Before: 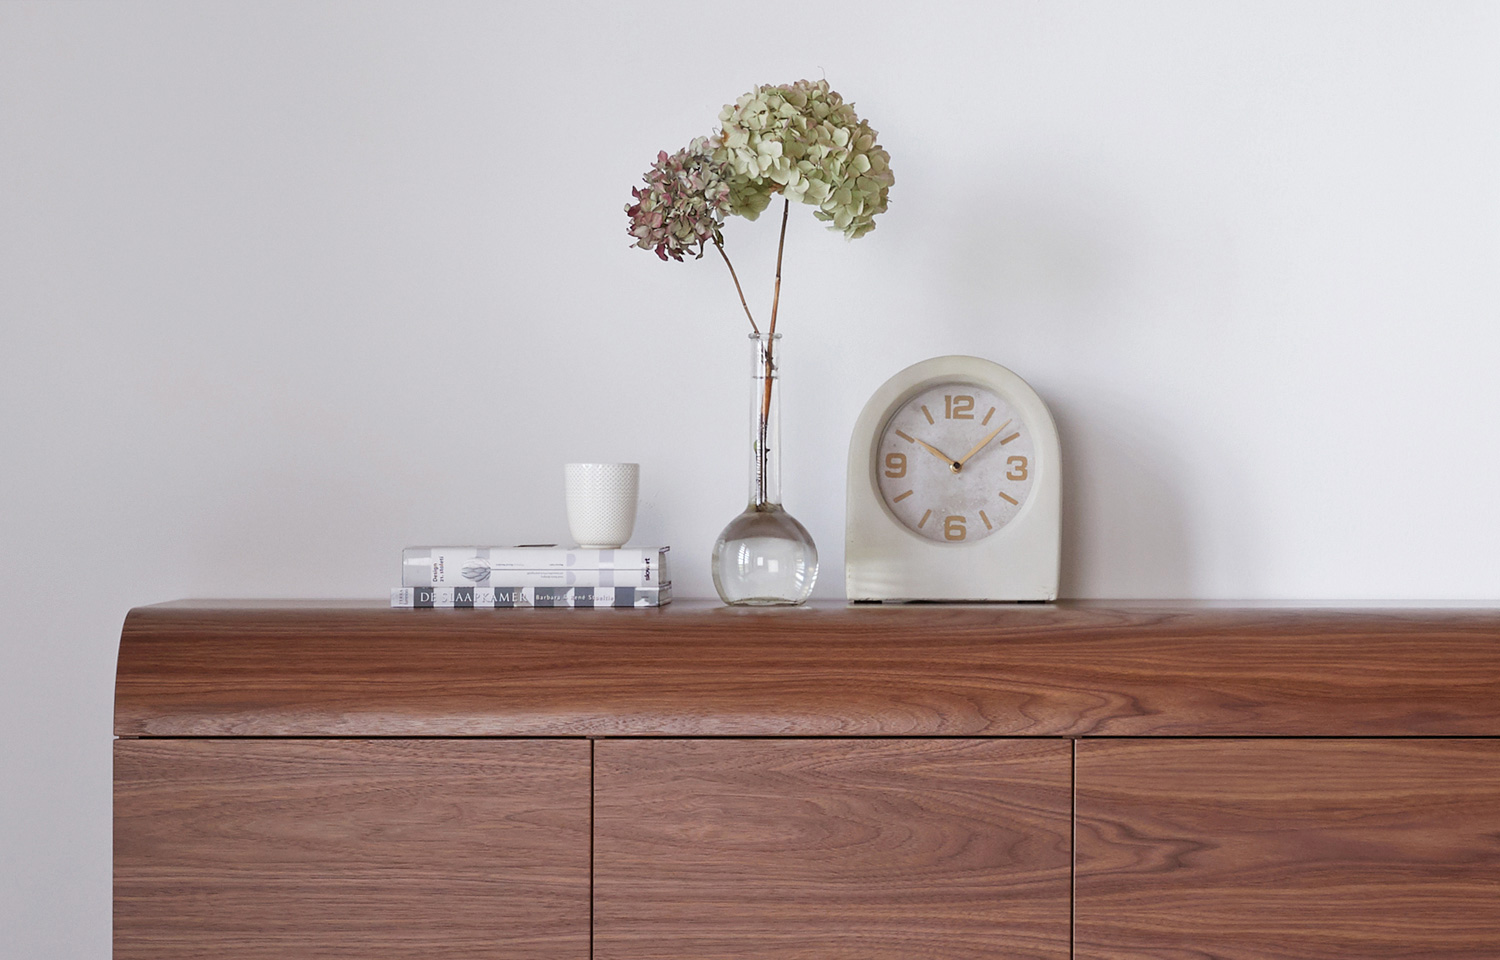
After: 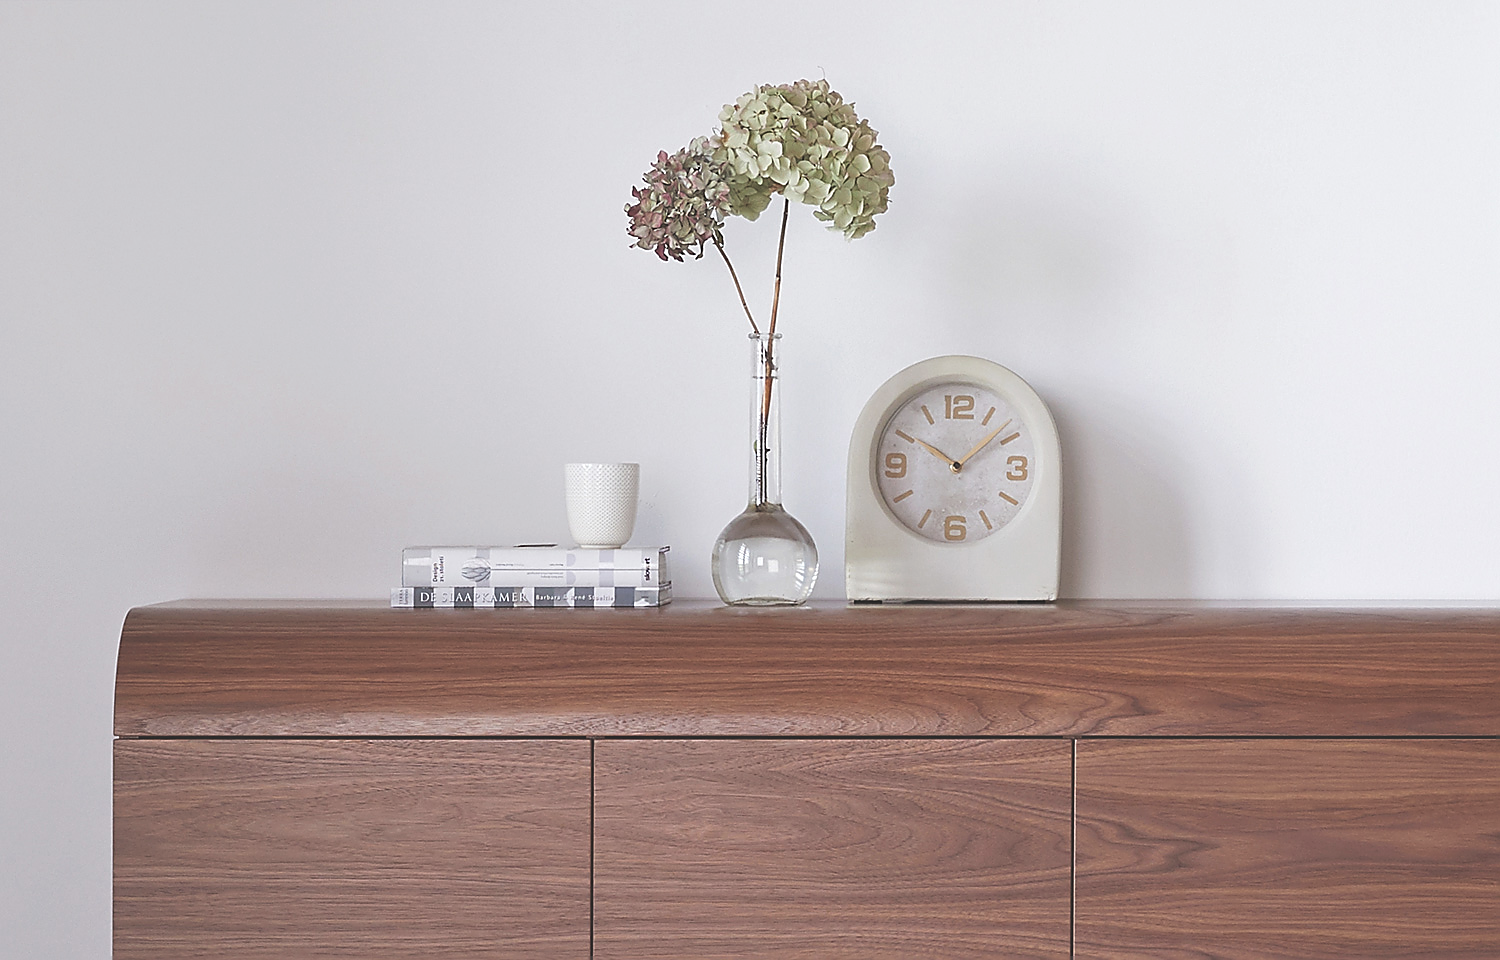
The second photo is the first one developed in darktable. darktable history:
sharpen: radius 1.4, amount 1.25, threshold 0.7
exposure: black level correction -0.041, exposure 0.064 EV, compensate highlight preservation false
